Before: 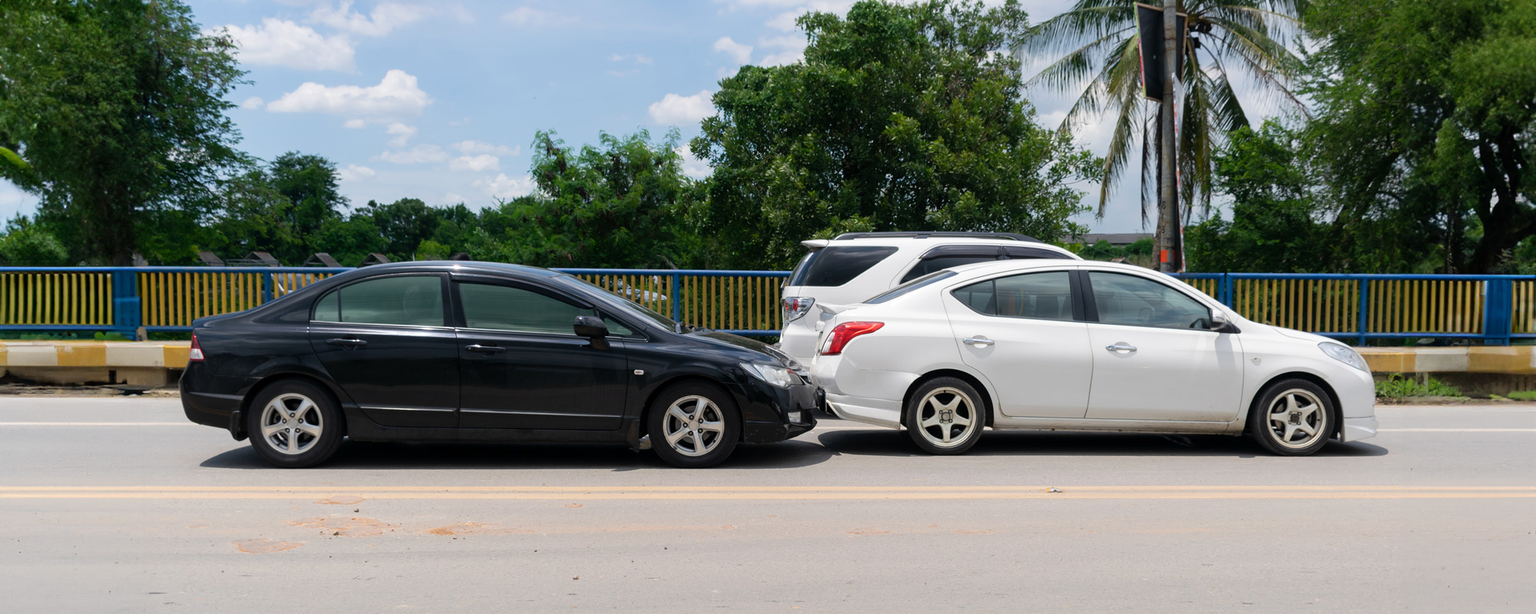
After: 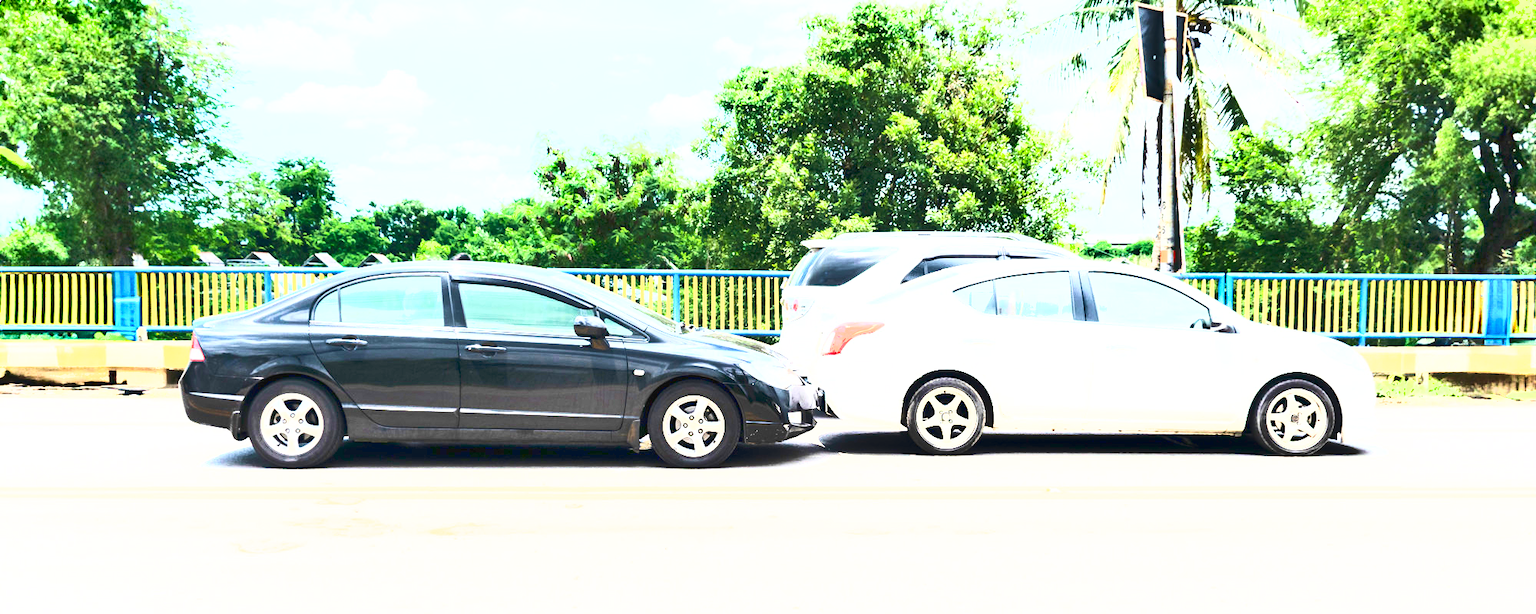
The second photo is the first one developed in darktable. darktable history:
exposure: exposure 3 EV, compensate highlight preservation false
contrast brightness saturation: saturation -0.05
tone equalizer: -8 EV -0.75 EV, -7 EV -0.7 EV, -6 EV -0.6 EV, -5 EV -0.4 EV, -3 EV 0.4 EV, -2 EV 0.6 EV, -1 EV 0.7 EV, +0 EV 0.75 EV, edges refinement/feathering 500, mask exposure compensation -1.57 EV, preserve details no
shadows and highlights: low approximation 0.01, soften with gaussian
base curve: curves: ch0 [(0, 0) (0.557, 0.834) (1, 1)]
velvia: on, module defaults
tone curve: curves: ch0 [(0, 0.042) (0.129, 0.18) (0.501, 0.497) (1, 1)], color space Lab, linked channels, preserve colors none
